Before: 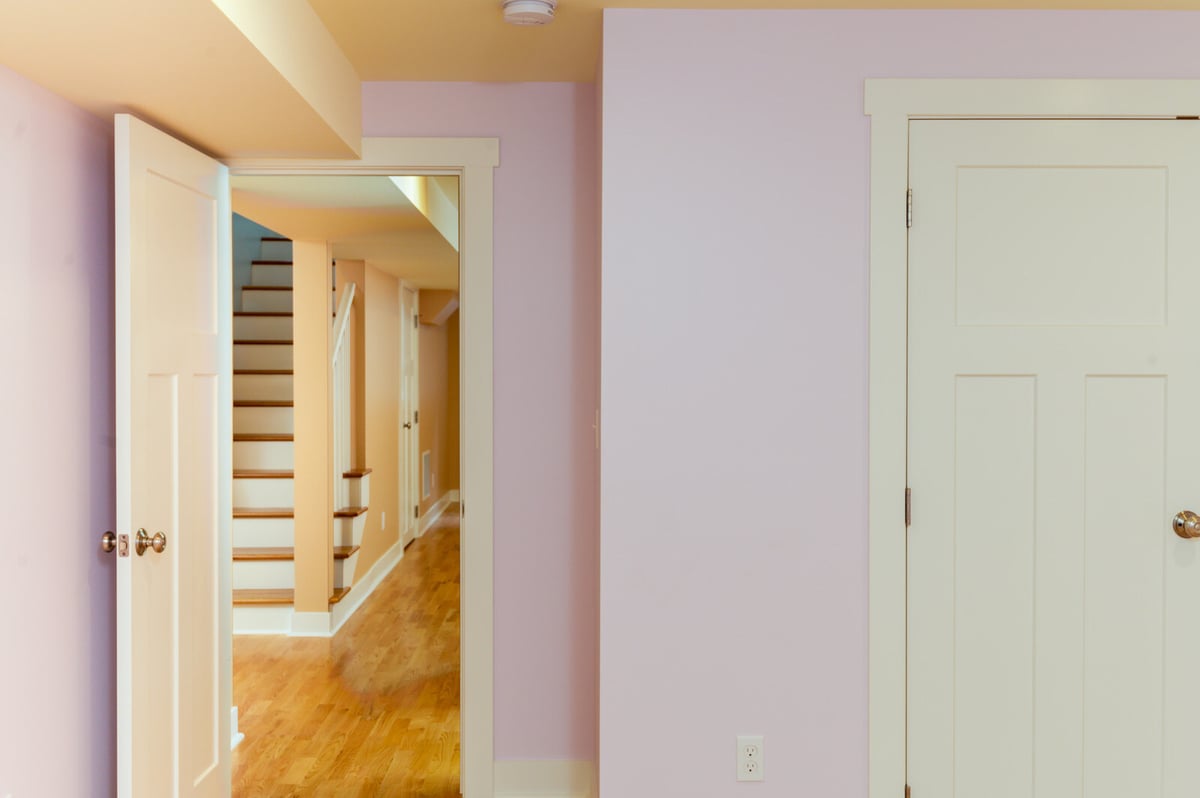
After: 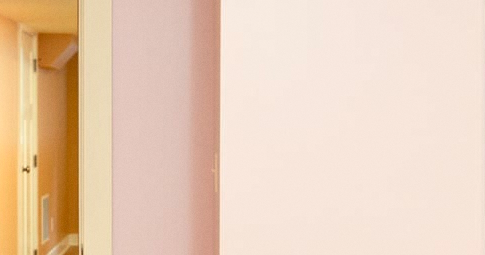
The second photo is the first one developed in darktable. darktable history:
white balance: red 1.045, blue 0.932
grain: coarseness 0.09 ISO, strength 10%
crop: left 31.751%, top 32.172%, right 27.8%, bottom 35.83%
exposure: exposure 0.6 EV, compensate highlight preservation false
